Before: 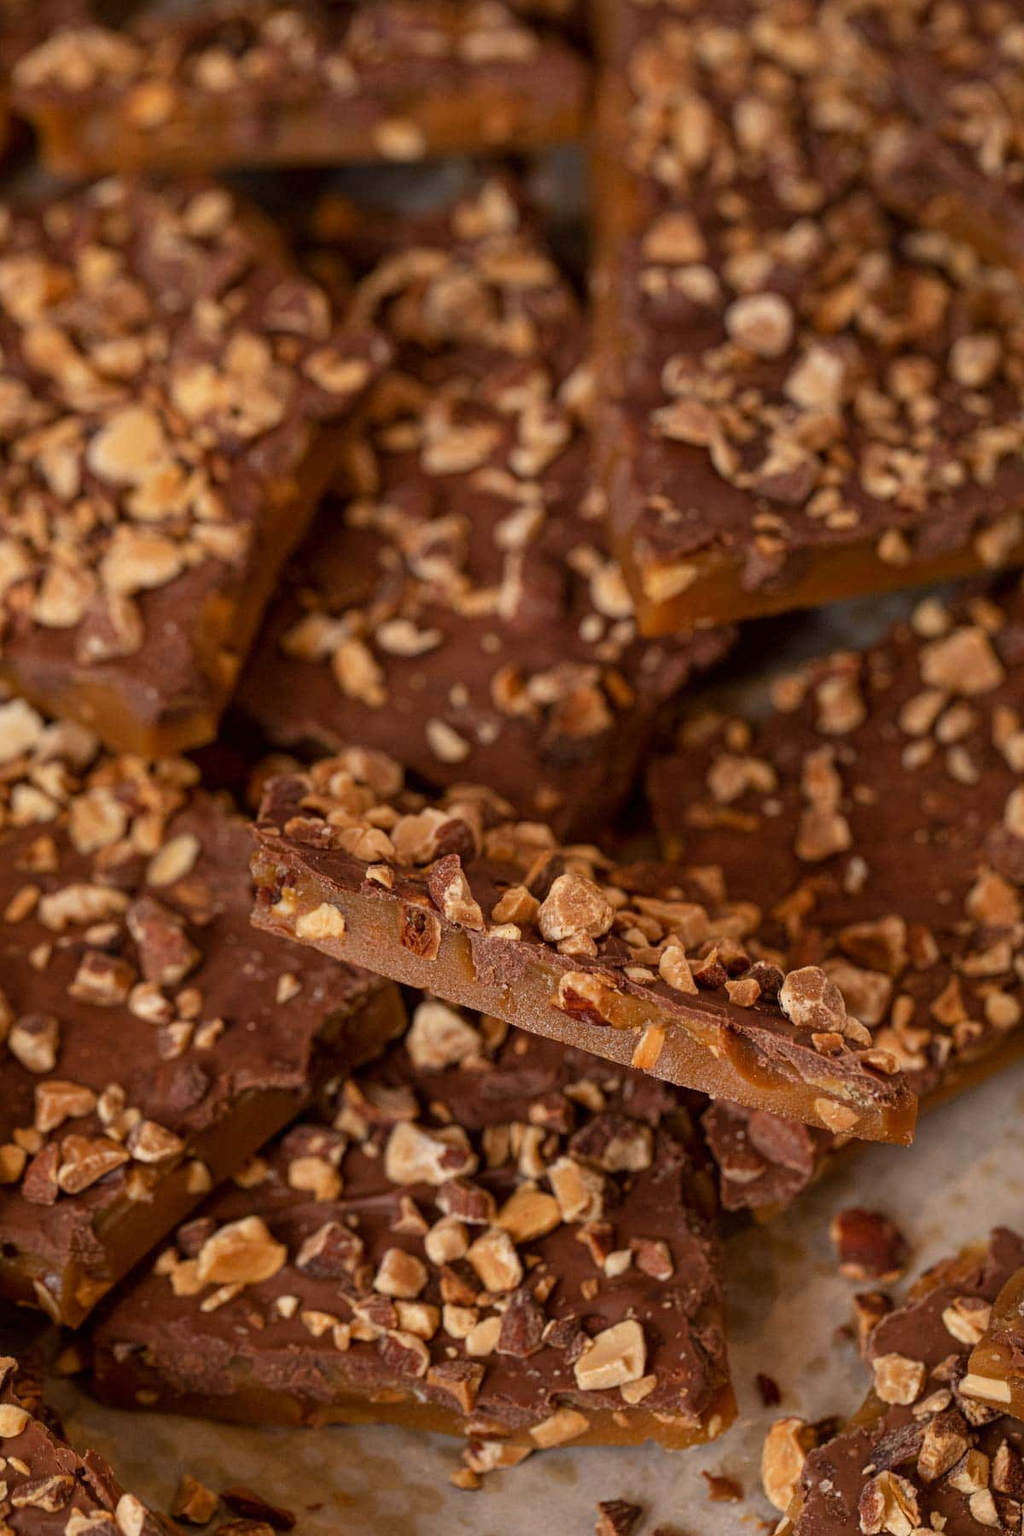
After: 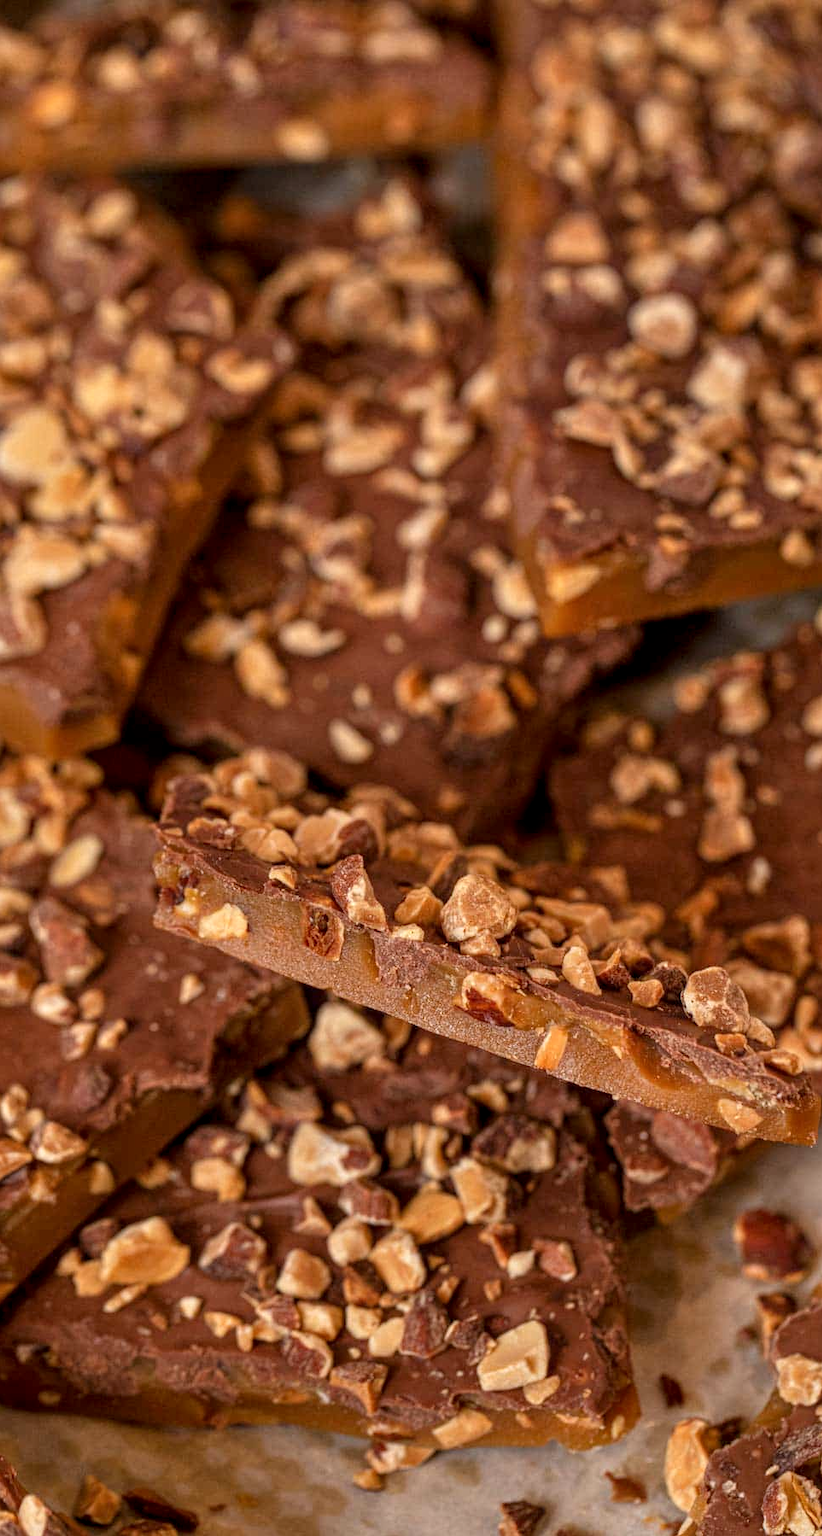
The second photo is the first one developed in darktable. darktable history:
crop and rotate: left 9.577%, right 10.168%
tone equalizer: -8 EV -0.001 EV, -7 EV 0.004 EV, -6 EV -0.032 EV, -5 EV 0.02 EV, -4 EV -0.024 EV, -3 EV 0.029 EV, -2 EV -0.084 EV, -1 EV -0.308 EV, +0 EV -0.599 EV
exposure: exposure 0.567 EV, compensate highlight preservation false
local contrast: on, module defaults
